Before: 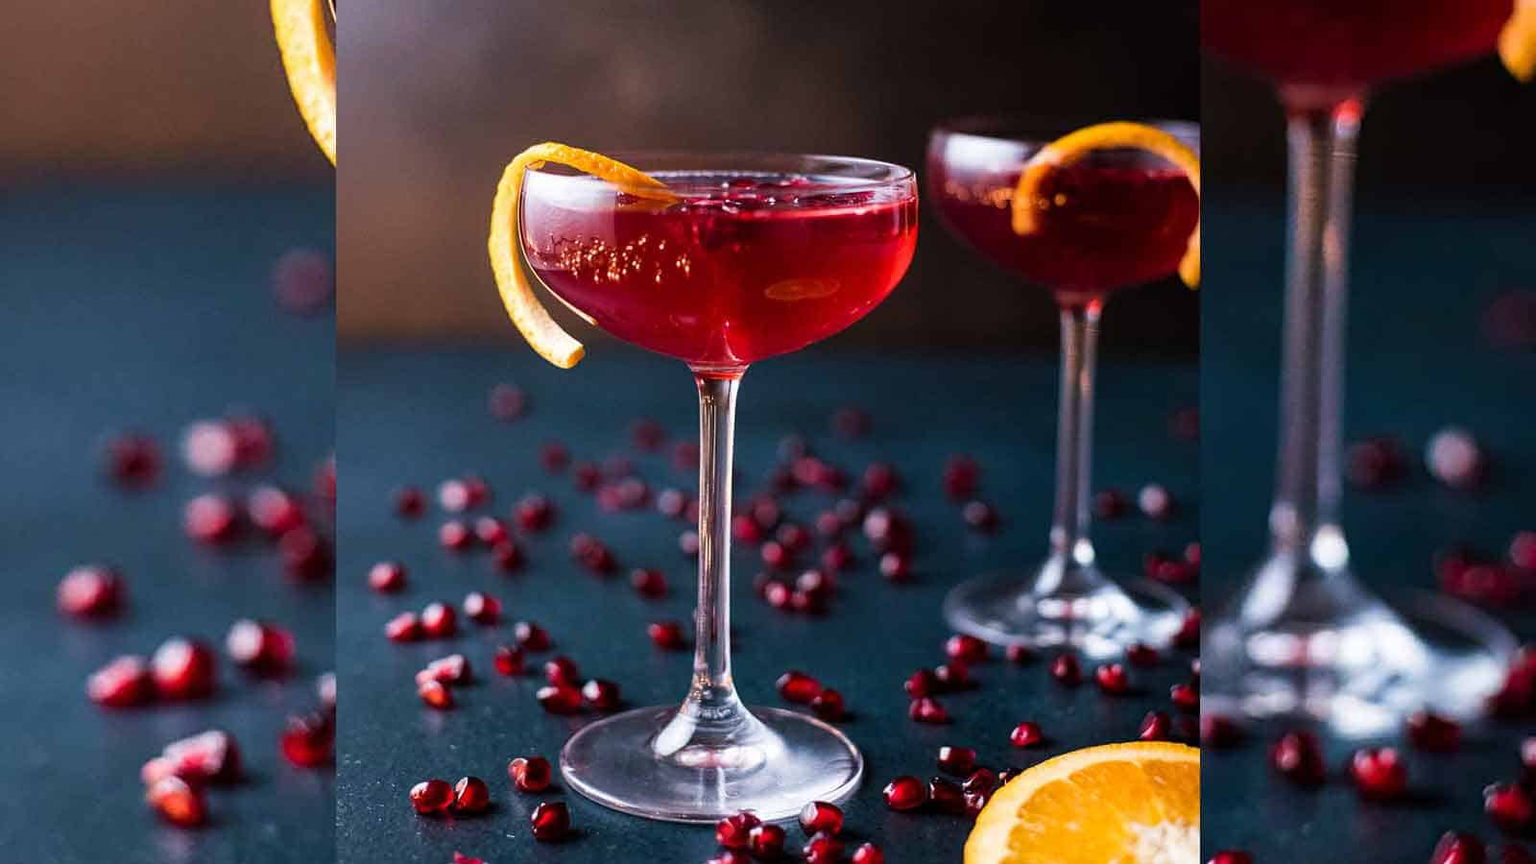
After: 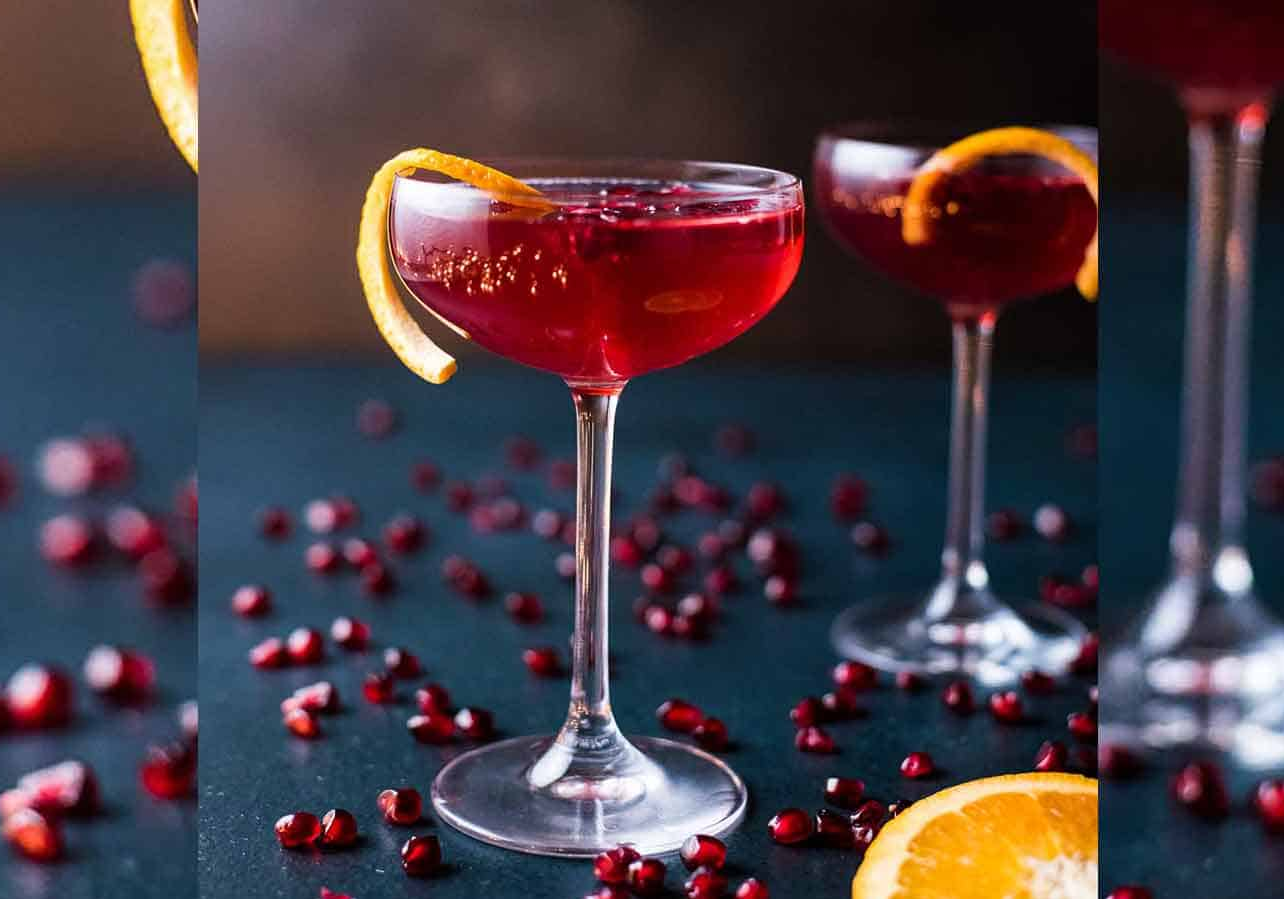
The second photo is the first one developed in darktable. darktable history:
crop and rotate: left 9.546%, right 10.149%
